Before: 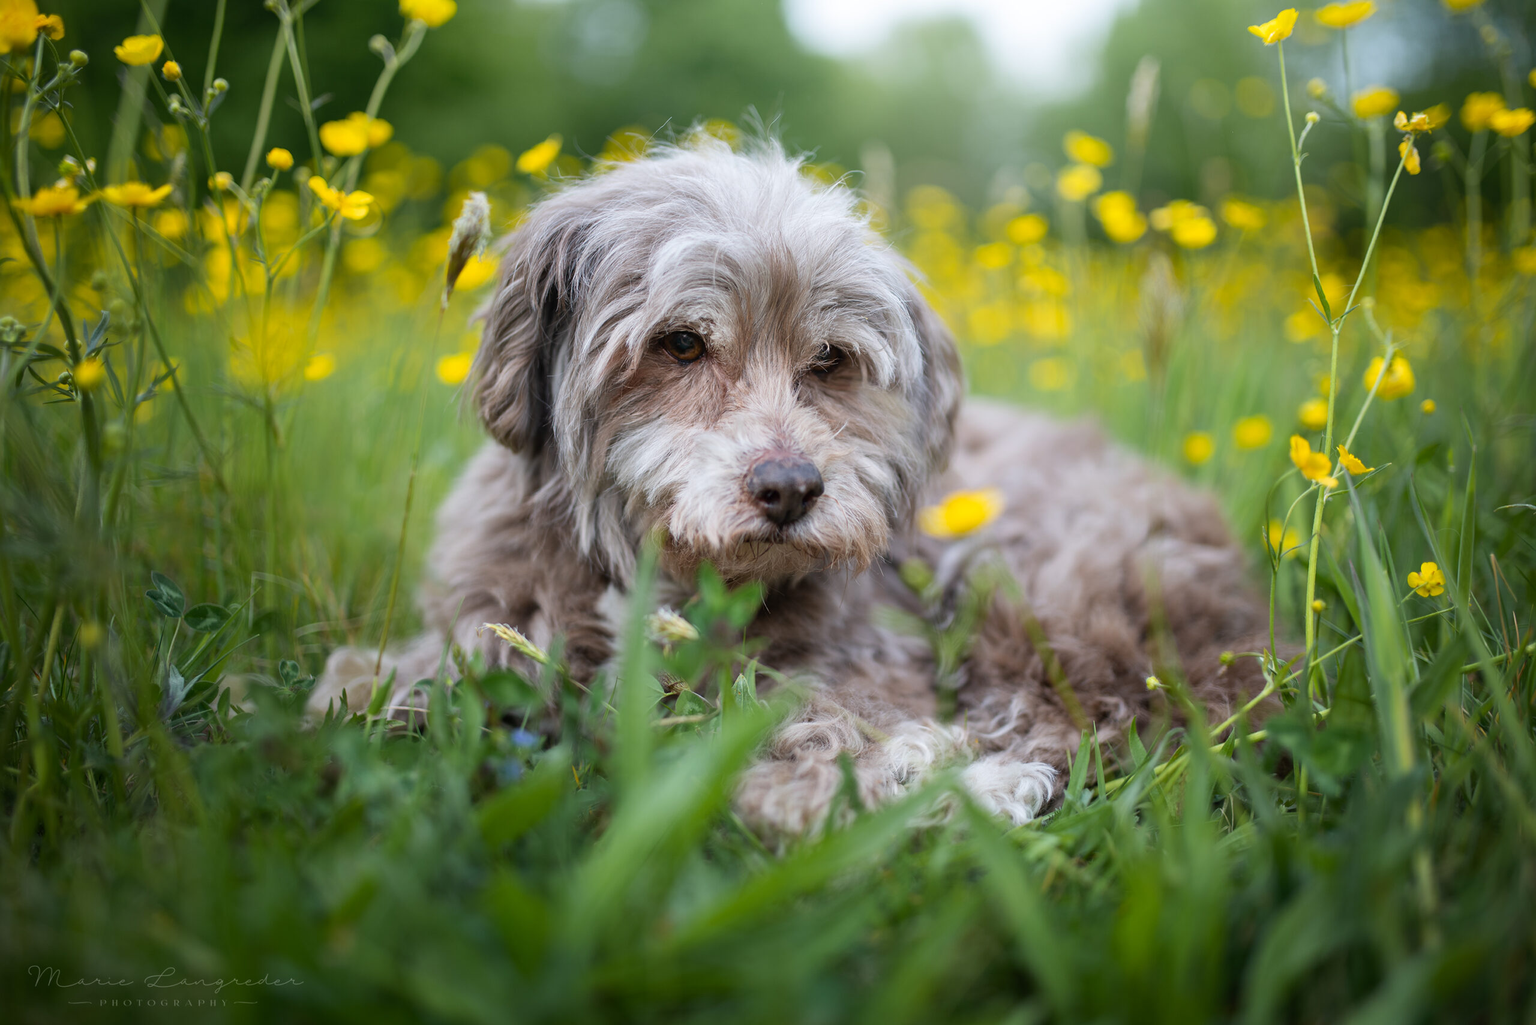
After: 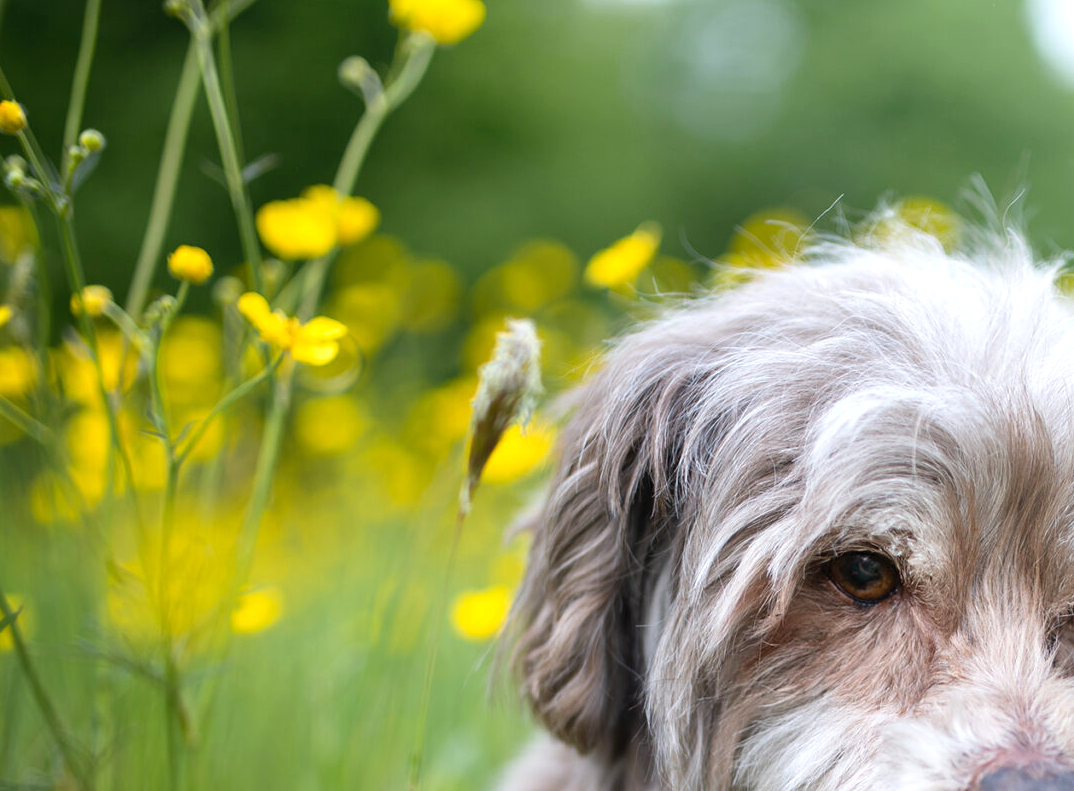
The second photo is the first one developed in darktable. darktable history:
exposure: exposure 0.375 EV, compensate highlight preservation false
crop and rotate: left 10.817%, top 0.062%, right 47.194%, bottom 53.626%
